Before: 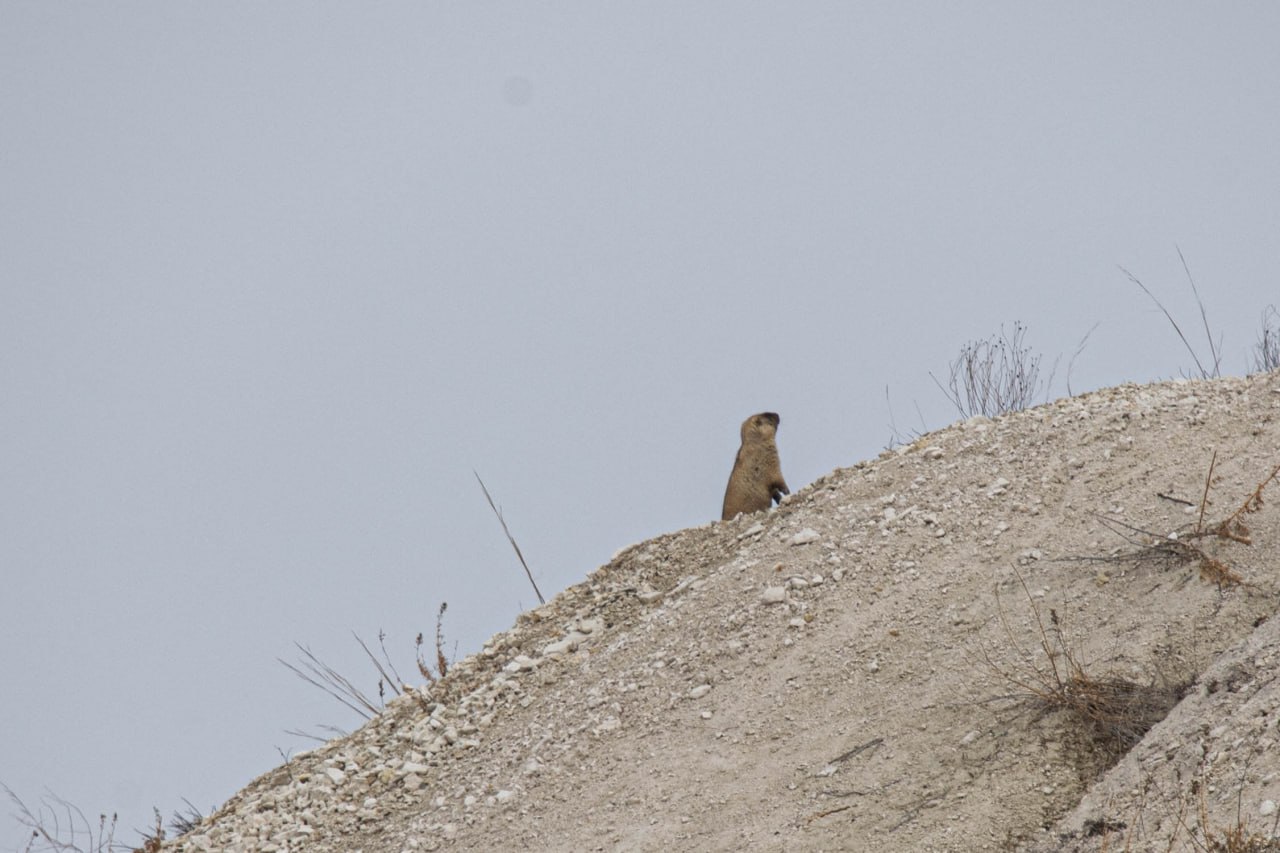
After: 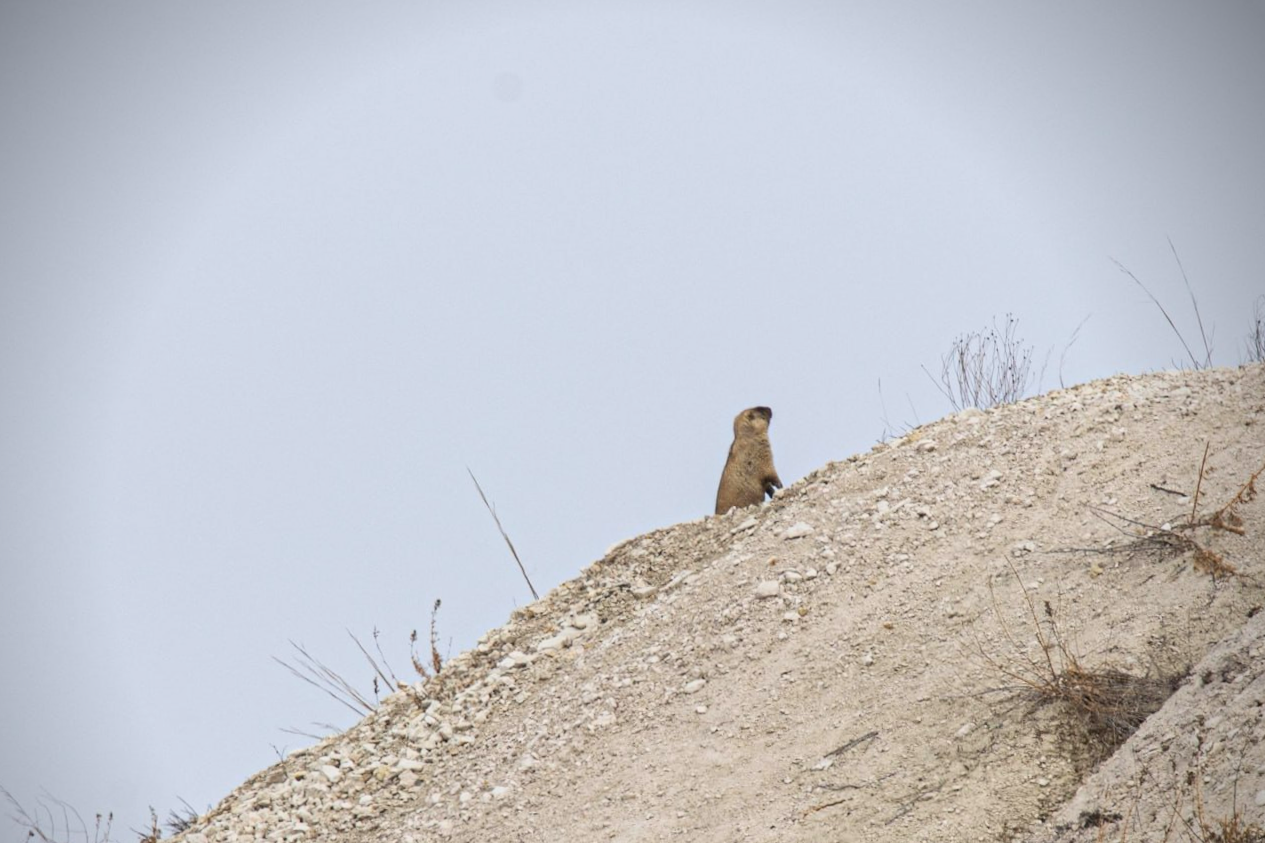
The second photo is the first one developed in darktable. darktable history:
rotate and perspective: rotation -0.45°, automatic cropping original format, crop left 0.008, crop right 0.992, crop top 0.012, crop bottom 0.988
vignetting: brightness -0.629, saturation -0.007, center (-0.028, 0.239)
contrast brightness saturation: contrast 0.2, brightness 0.16, saturation 0.22
